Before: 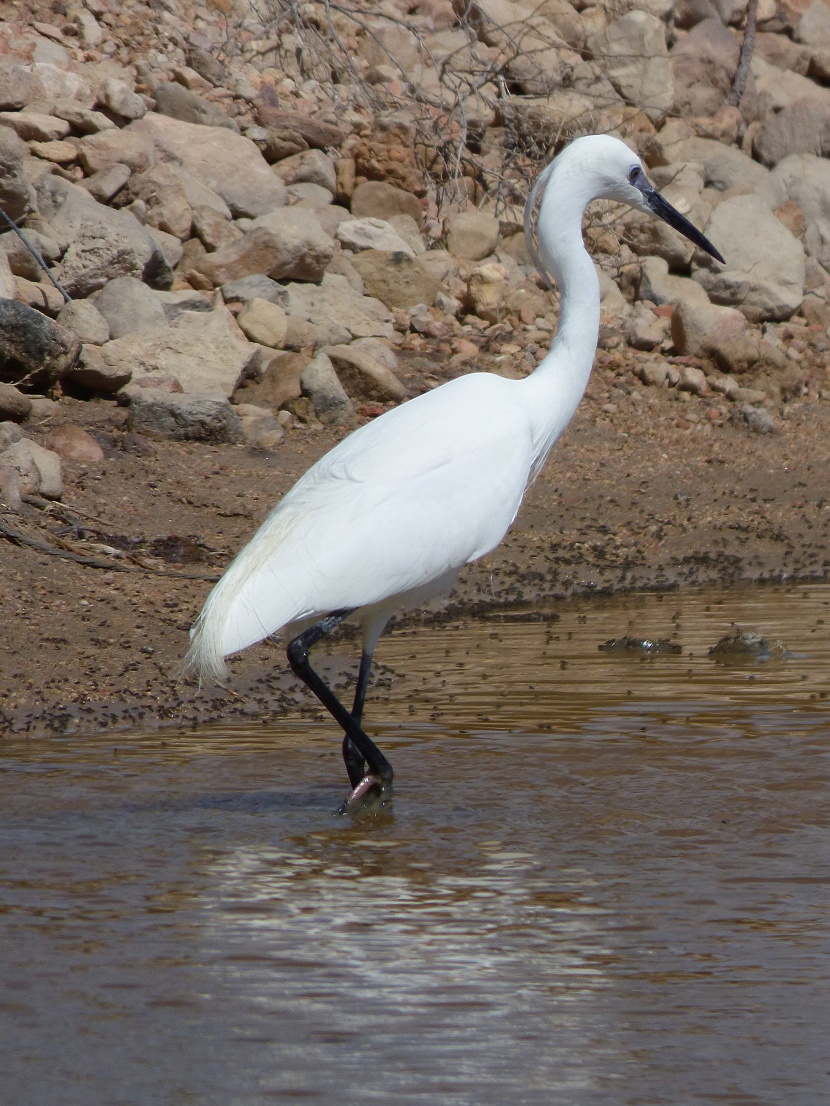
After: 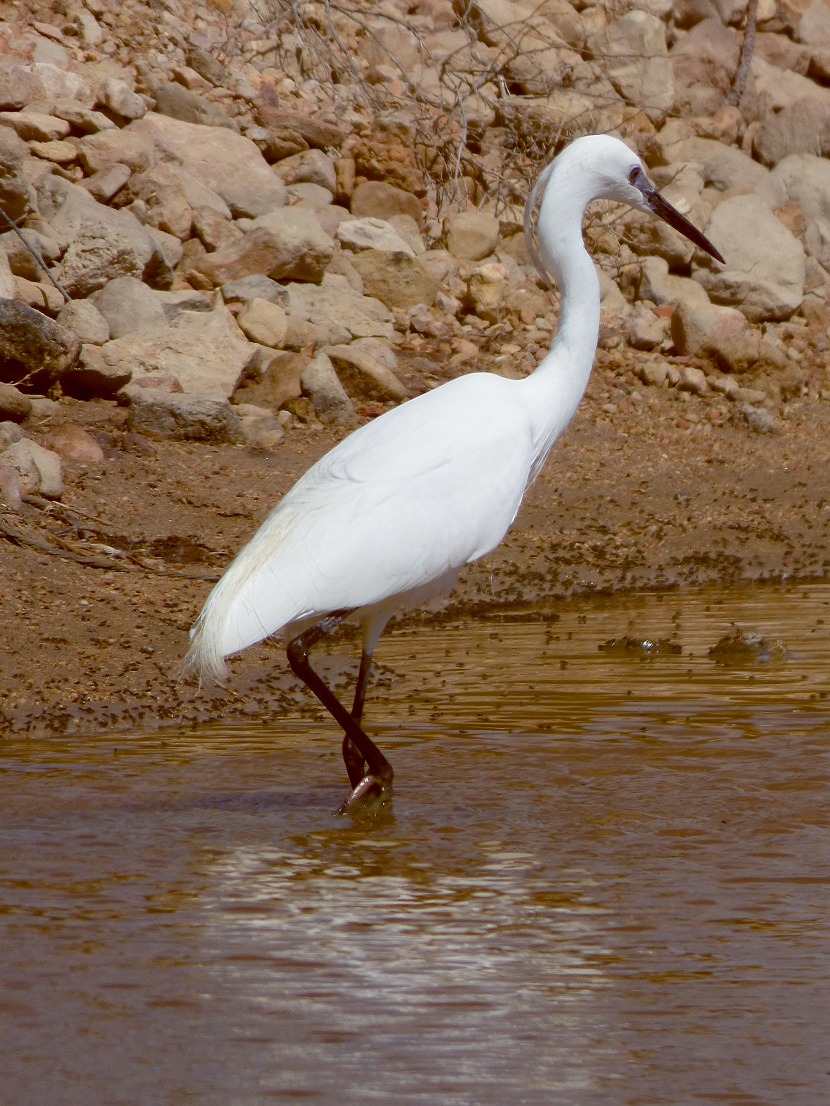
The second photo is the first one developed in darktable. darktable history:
color balance rgb: global offset › chroma 0.403%, global offset › hue 36.34°, perceptual saturation grading › global saturation 0.806%, global vibrance 14.301%
